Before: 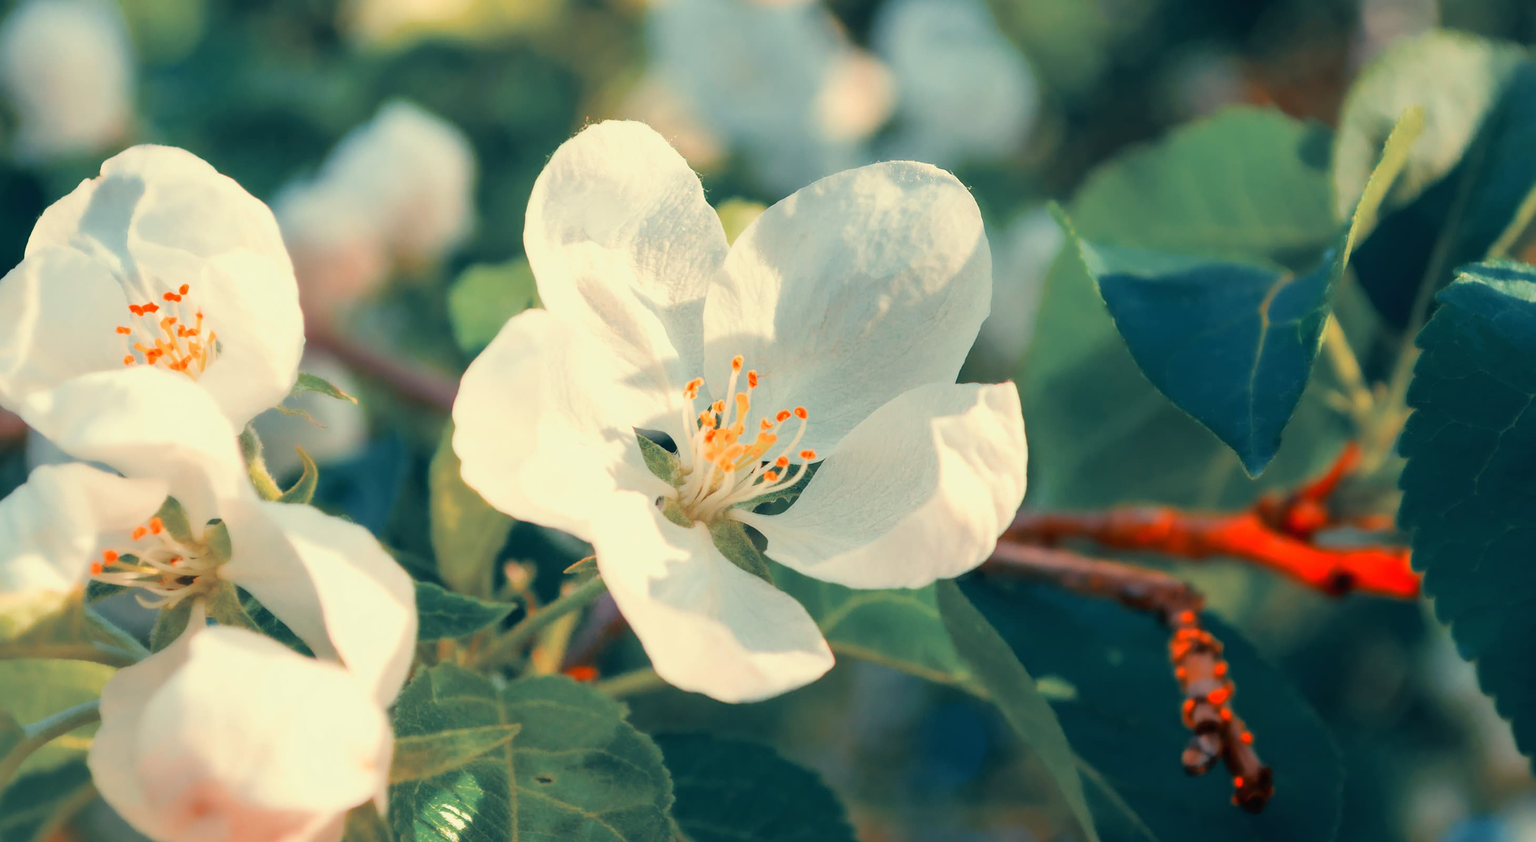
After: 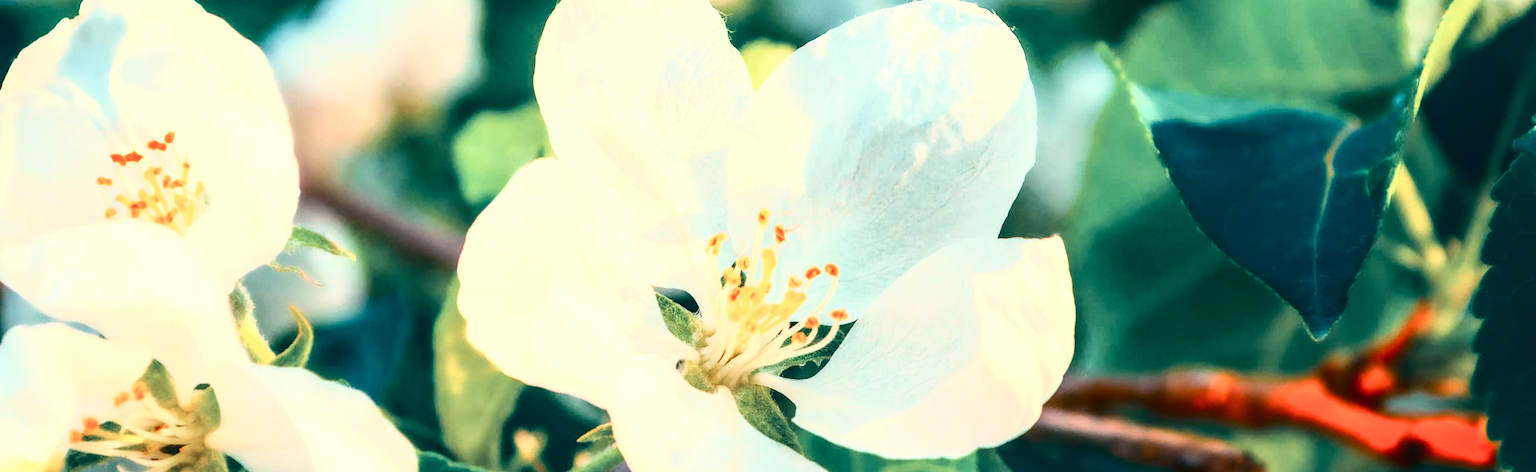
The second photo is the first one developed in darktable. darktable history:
color balance rgb: shadows lift › chroma 2%, shadows lift › hue 135.47°, highlights gain › chroma 2%, highlights gain › hue 291.01°, global offset › luminance 0.5%, perceptual saturation grading › global saturation -10.8%, perceptual saturation grading › highlights -26.83%, perceptual saturation grading › shadows 21.25%, perceptual brilliance grading › highlights 17.77%, perceptual brilliance grading › mid-tones 31.71%, perceptual brilliance grading › shadows -31.01%, global vibrance 24.91%
local contrast: detail 130%
white balance: red 0.988, blue 1.017
tone curve: curves: ch0 [(0, 0.018) (0.162, 0.128) (0.434, 0.478) (0.667, 0.785) (0.819, 0.943) (1, 0.991)]; ch1 [(0, 0) (0.402, 0.36) (0.476, 0.449) (0.506, 0.505) (0.523, 0.518) (0.582, 0.586) (0.641, 0.668) (0.7, 0.741) (1, 1)]; ch2 [(0, 0) (0.416, 0.403) (0.483, 0.472) (0.503, 0.505) (0.521, 0.519) (0.547, 0.561) (0.597, 0.643) (0.699, 0.759) (0.997, 0.858)], color space Lab, independent channels
crop: left 1.744%, top 19.225%, right 5.069%, bottom 28.357%
